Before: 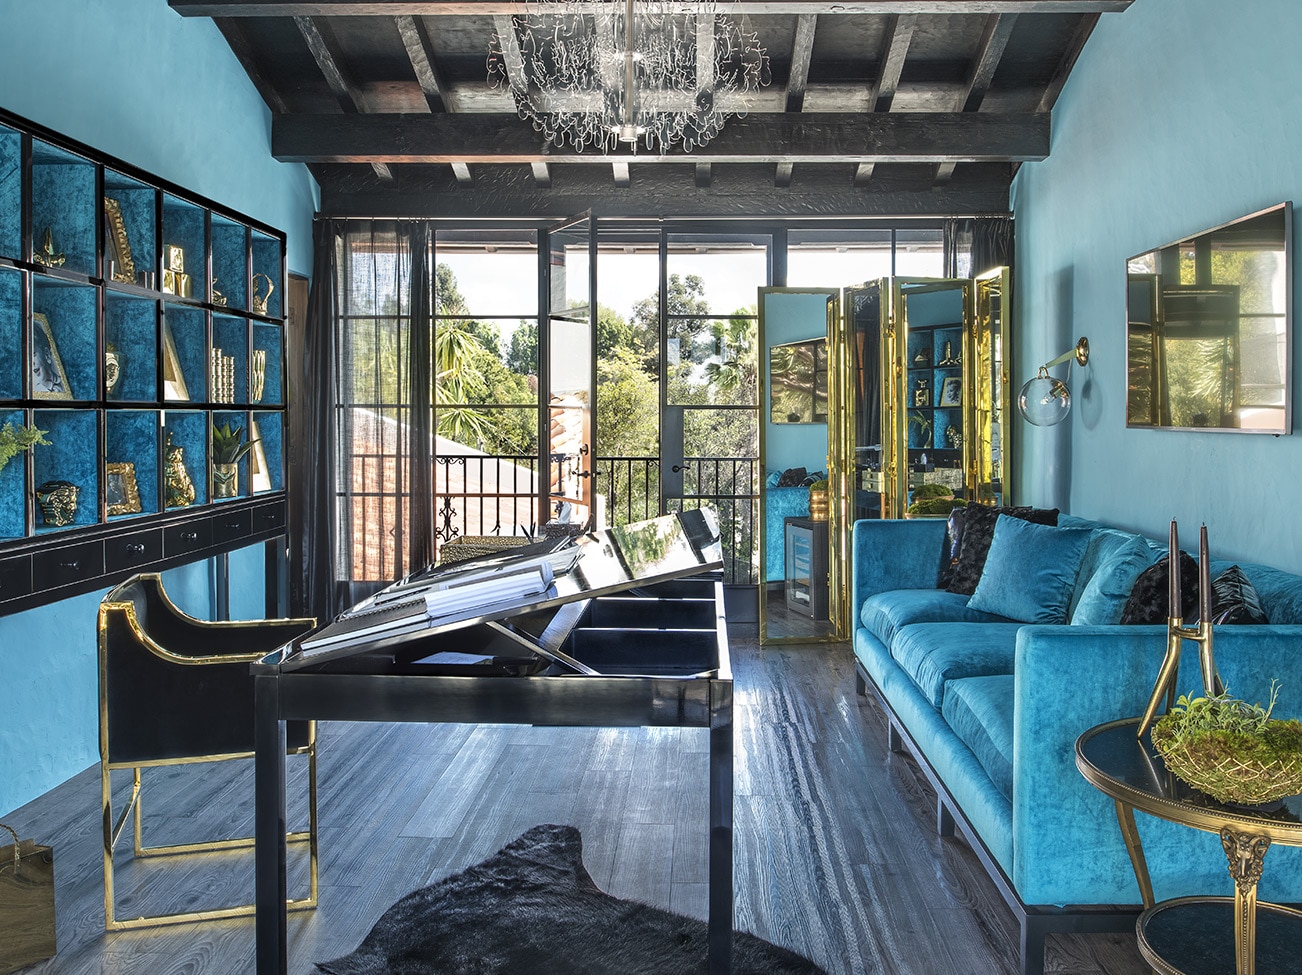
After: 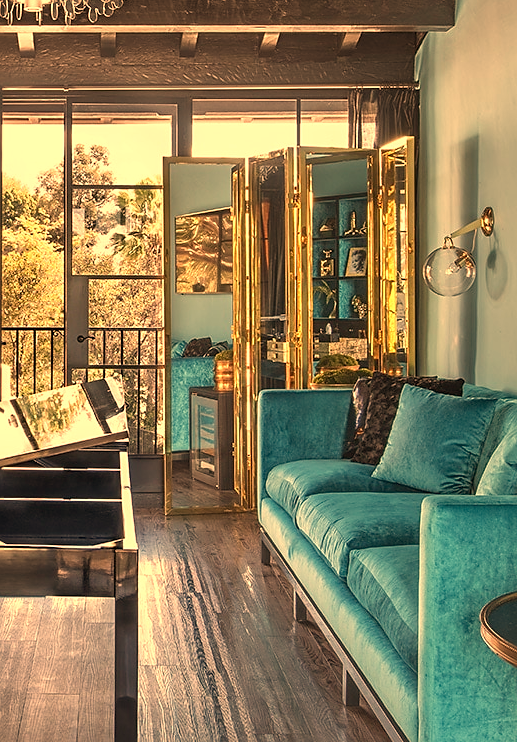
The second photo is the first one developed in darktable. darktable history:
crop: left 45.721%, top 13.393%, right 14.118%, bottom 10.01%
white balance: red 1.467, blue 0.684
sharpen: radius 1.458, amount 0.398, threshold 1.271
